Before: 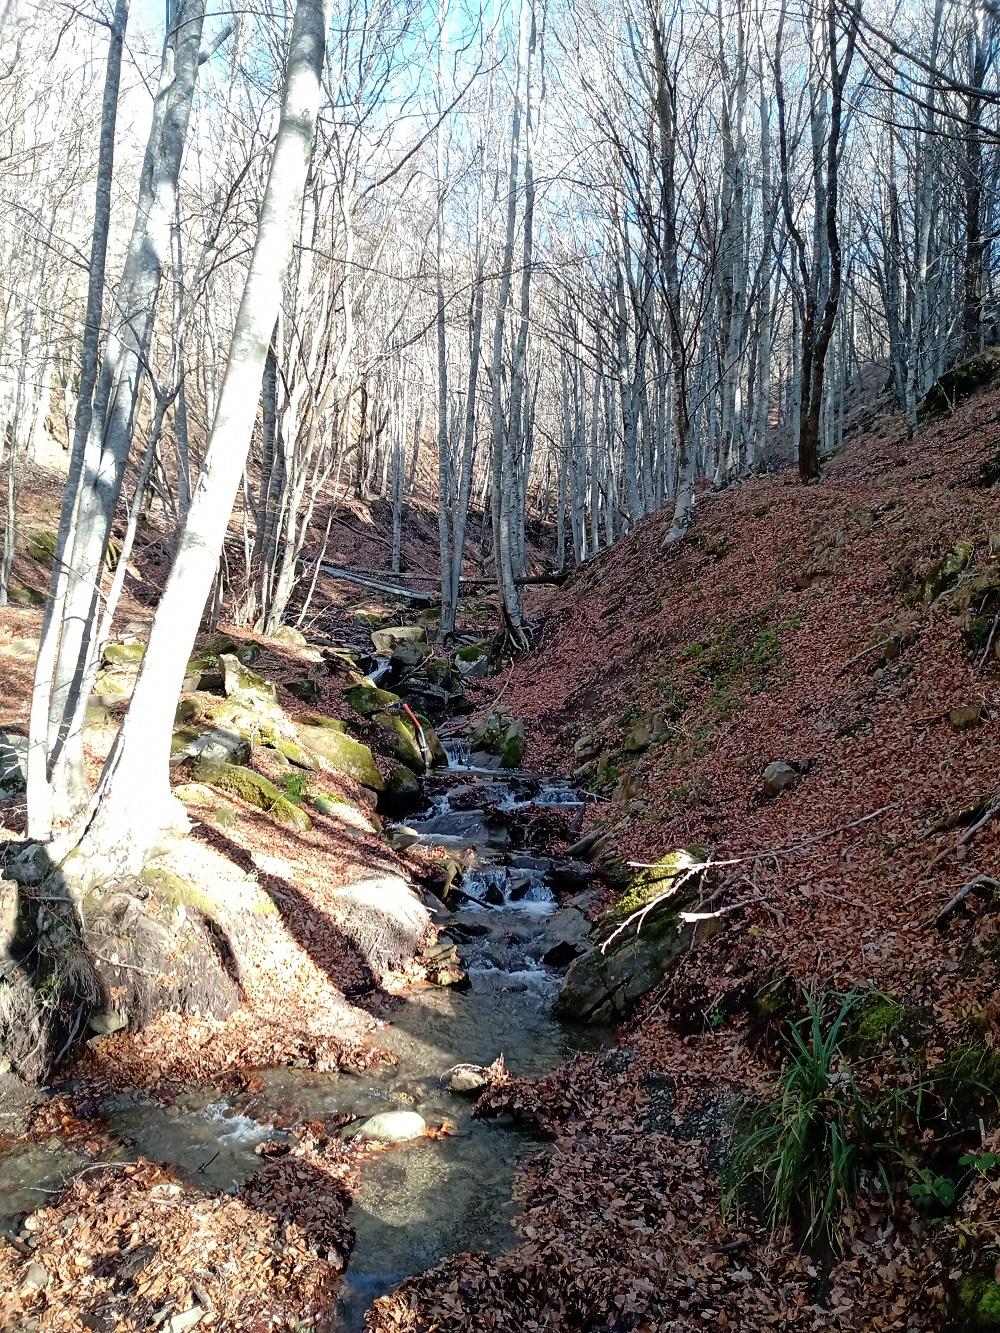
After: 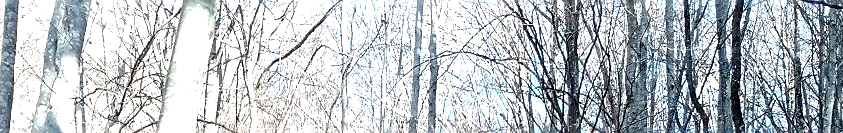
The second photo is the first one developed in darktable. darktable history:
sharpen: on, module defaults
crop and rotate: left 9.644%, top 9.491%, right 6.021%, bottom 80.509%
exposure: black level correction 0.001, exposure 0.5 EV, compensate exposure bias true, compensate highlight preservation false
